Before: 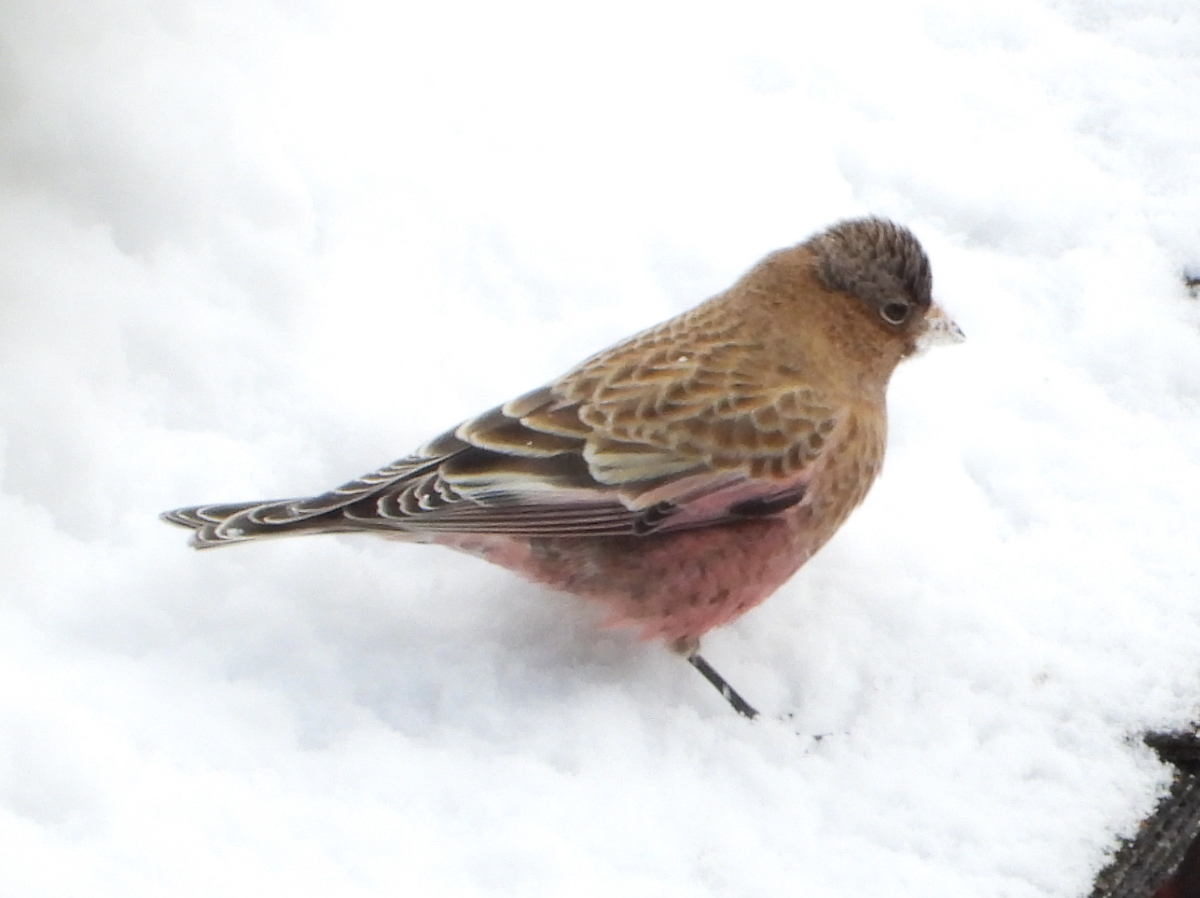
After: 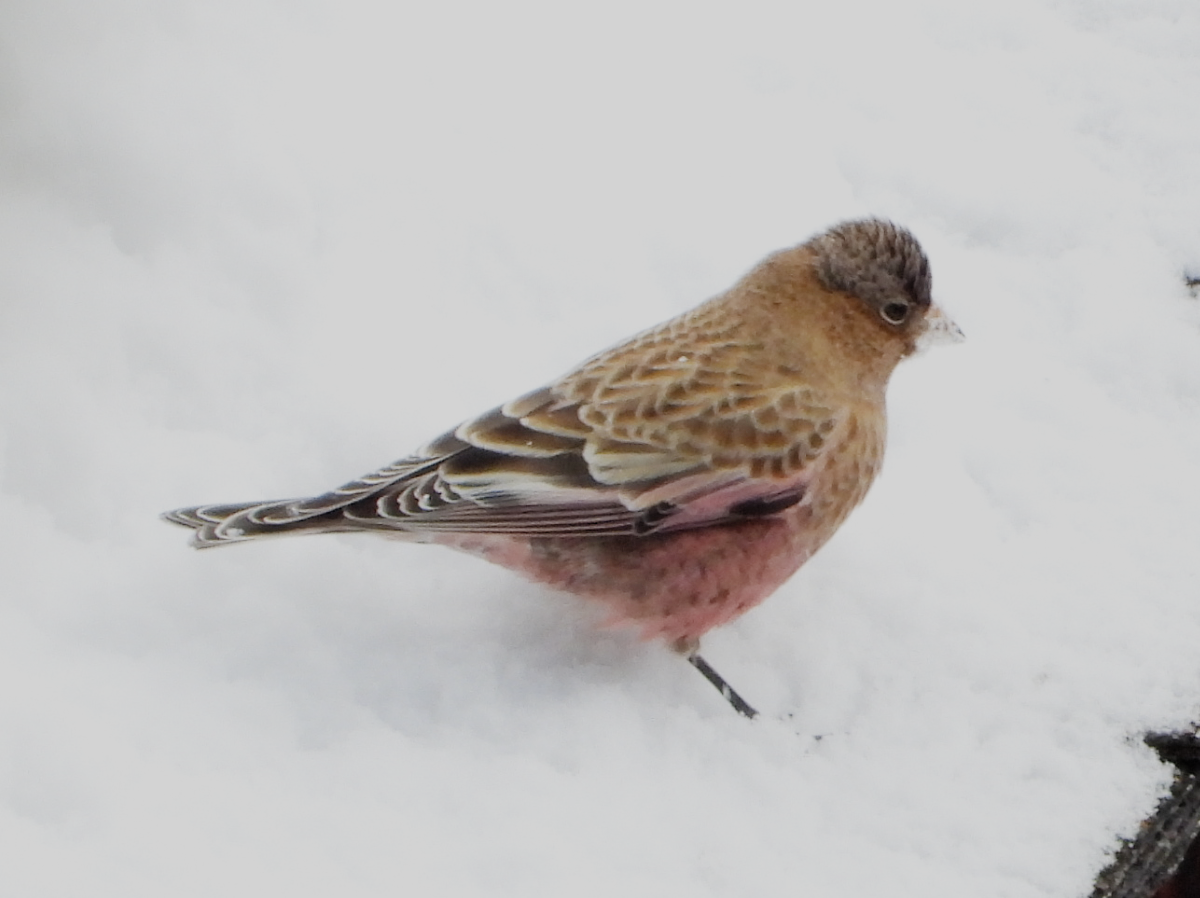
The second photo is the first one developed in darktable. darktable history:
filmic rgb: black relative exposure -7.65 EV, white relative exposure 4.56 EV, hardness 3.61, add noise in highlights 0.001, preserve chrominance no, color science v3 (2019), use custom middle-gray values true, contrast in highlights soft
